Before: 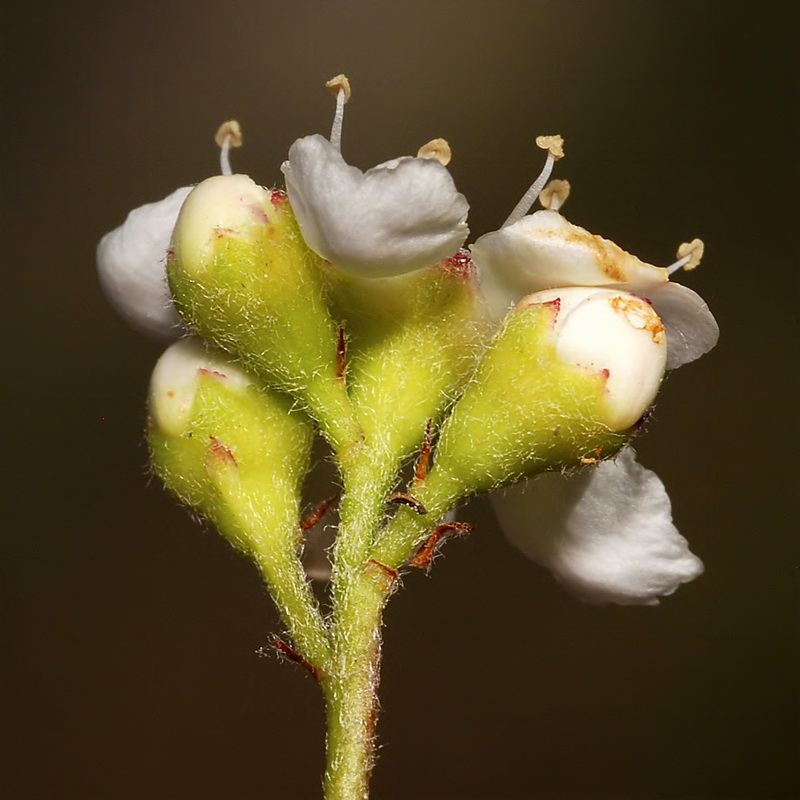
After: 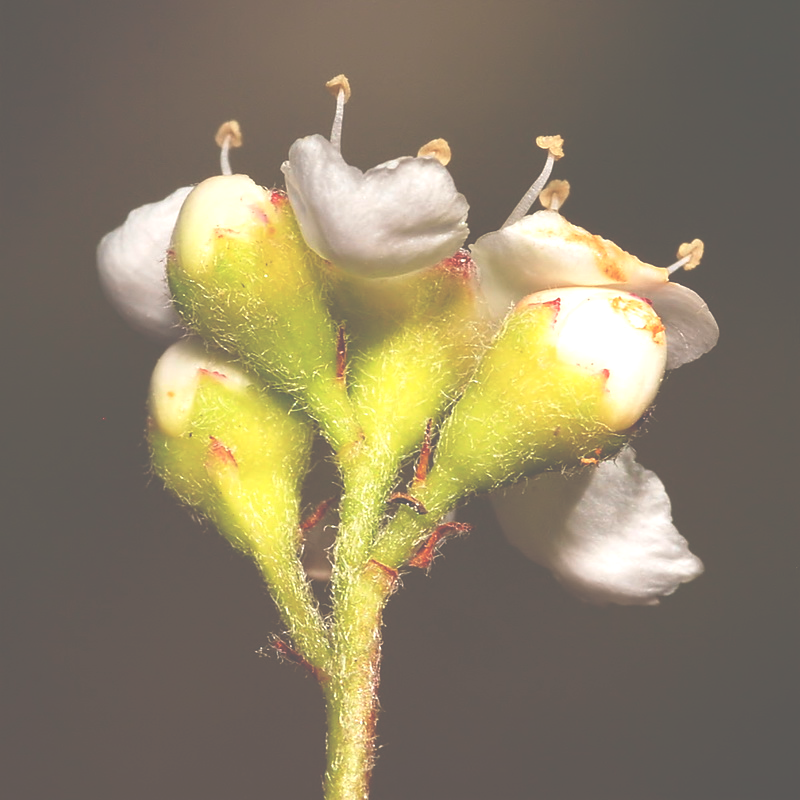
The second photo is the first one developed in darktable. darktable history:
exposure: black level correction -0.07, exposure 0.503 EV, compensate highlight preservation false
